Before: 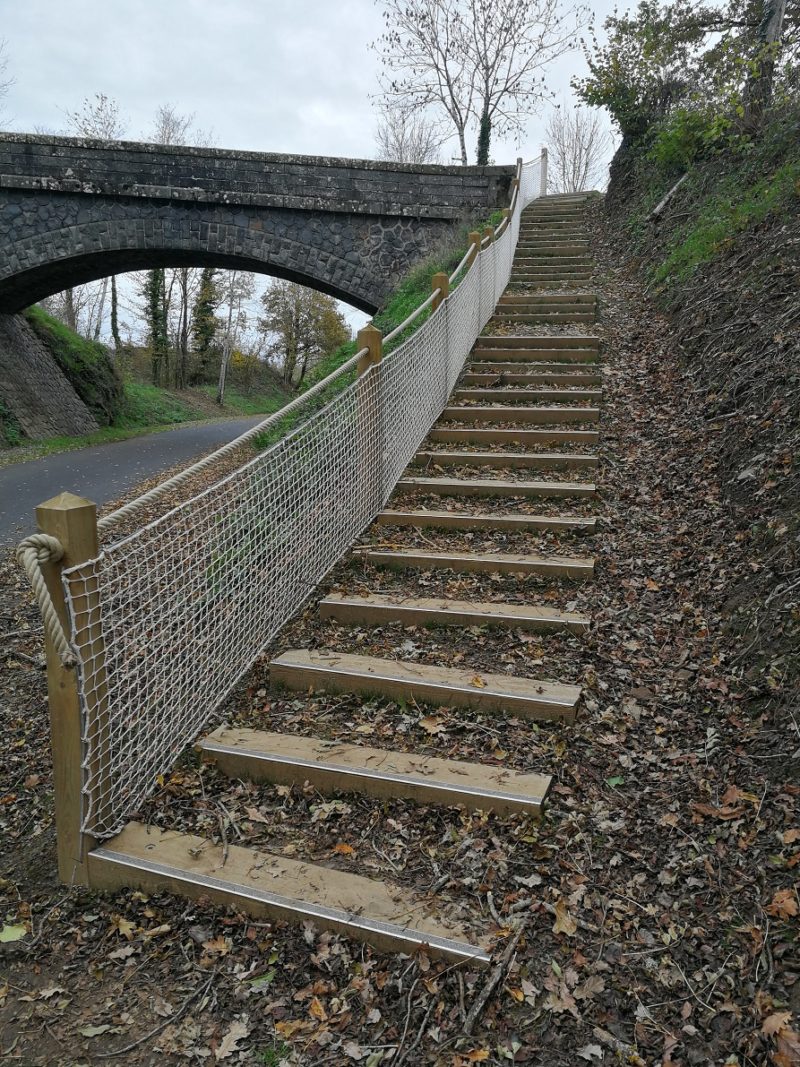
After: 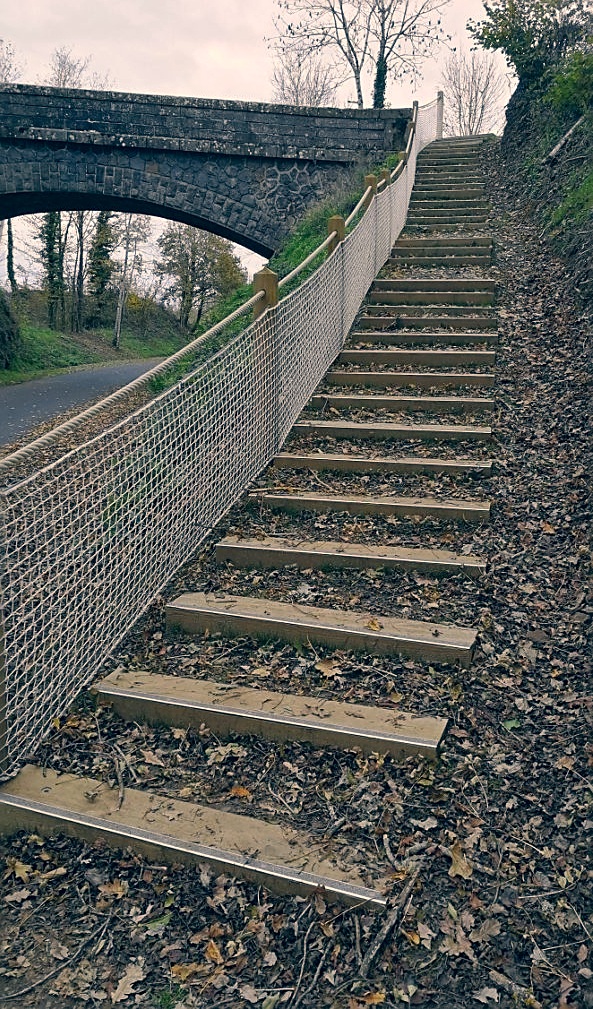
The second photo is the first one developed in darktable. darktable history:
sharpen: on, module defaults
crop and rotate: left 13.178%, top 5.364%, right 12.589%
color correction: highlights a* 10.28, highlights b* 14.46, shadows a* -9.72, shadows b* -15.01
